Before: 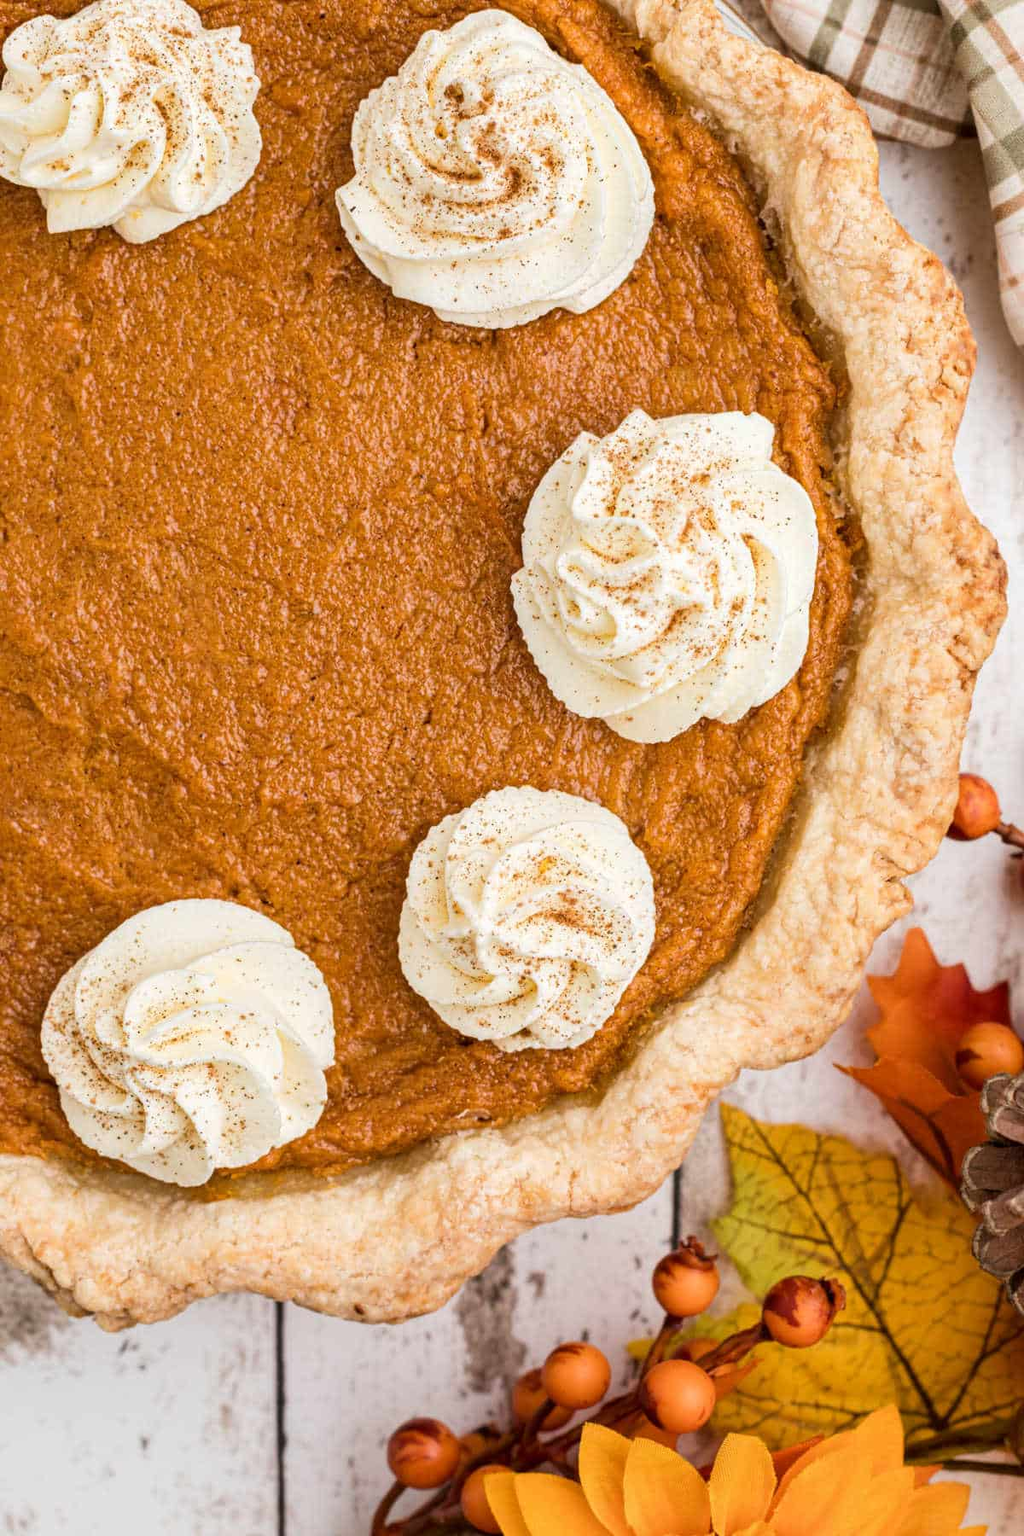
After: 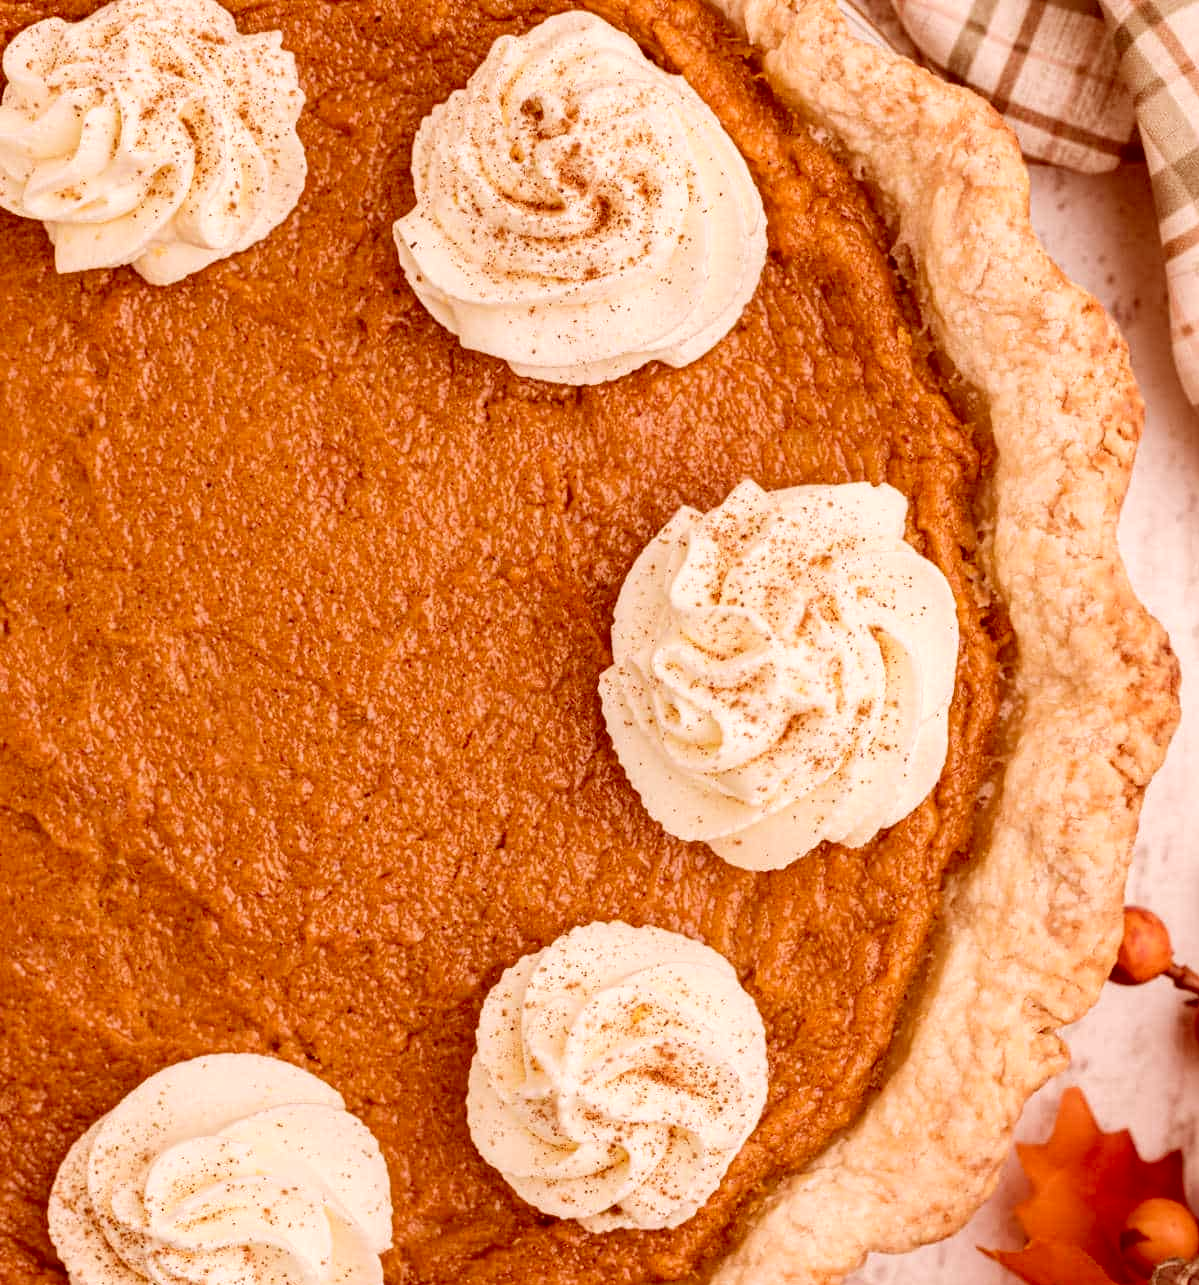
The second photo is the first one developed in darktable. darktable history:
crop: right 0%, bottom 28.557%
color correction: highlights a* 9.48, highlights b* 8.82, shadows a* 39.92, shadows b* 39.34, saturation 0.818
